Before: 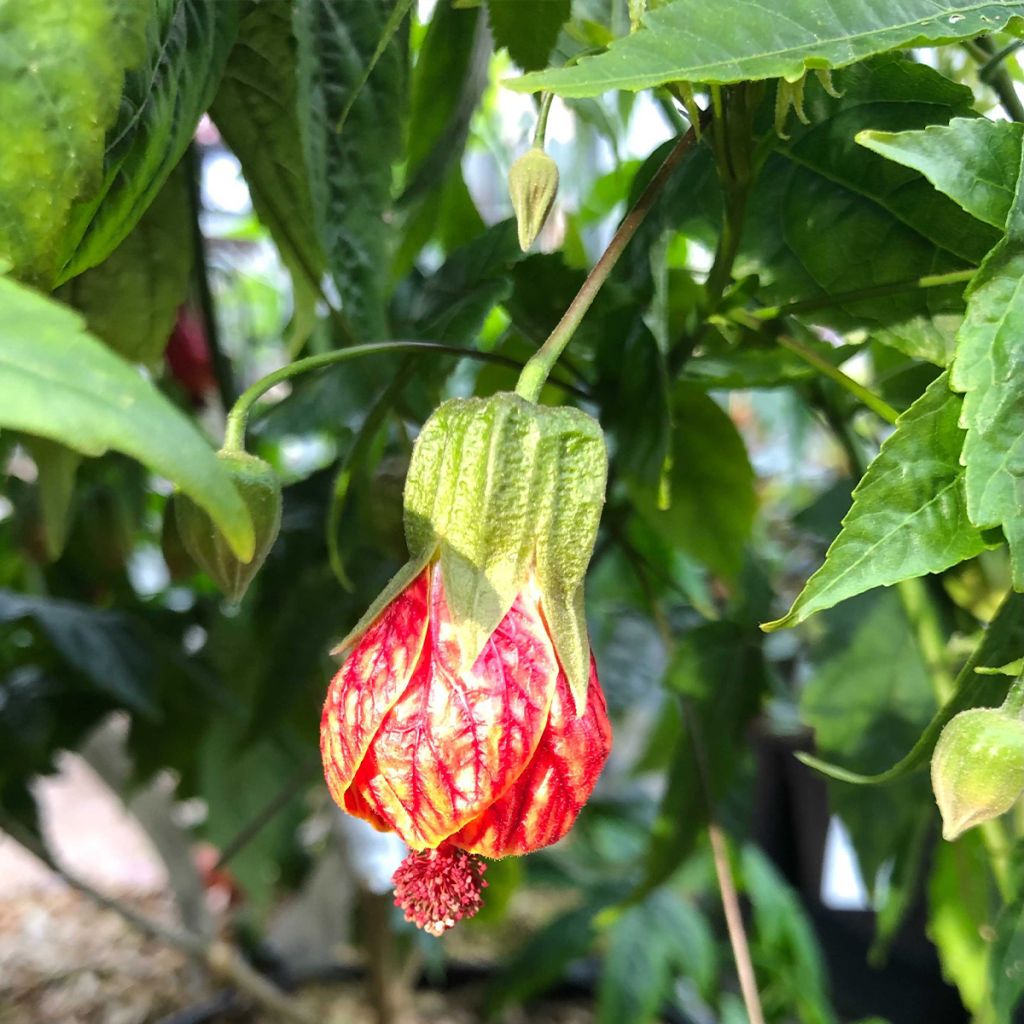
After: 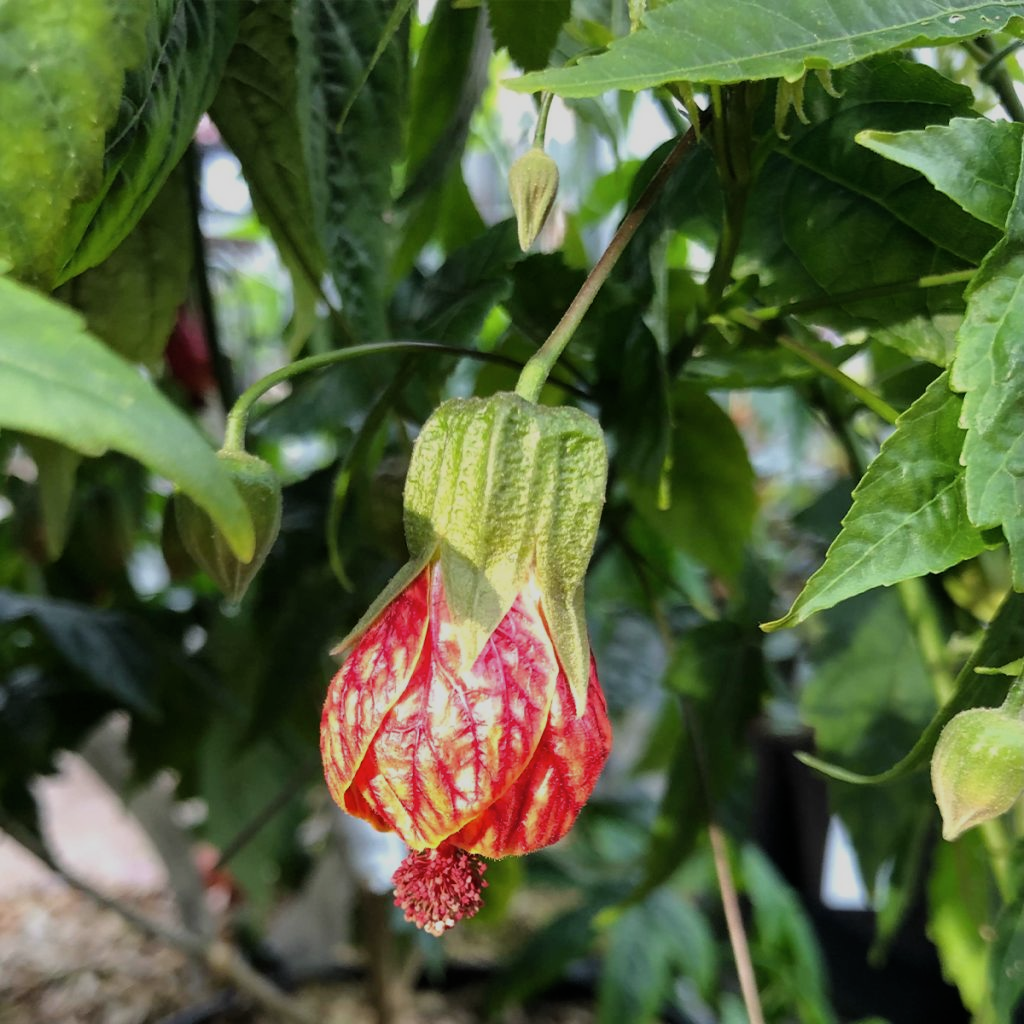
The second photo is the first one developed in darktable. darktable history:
filmic rgb: black relative exposure -9.5 EV, white relative exposure 3.02 EV, hardness 6.12
exposure: exposure -0.462 EV, compensate highlight preservation false
contrast brightness saturation: saturation -0.05
